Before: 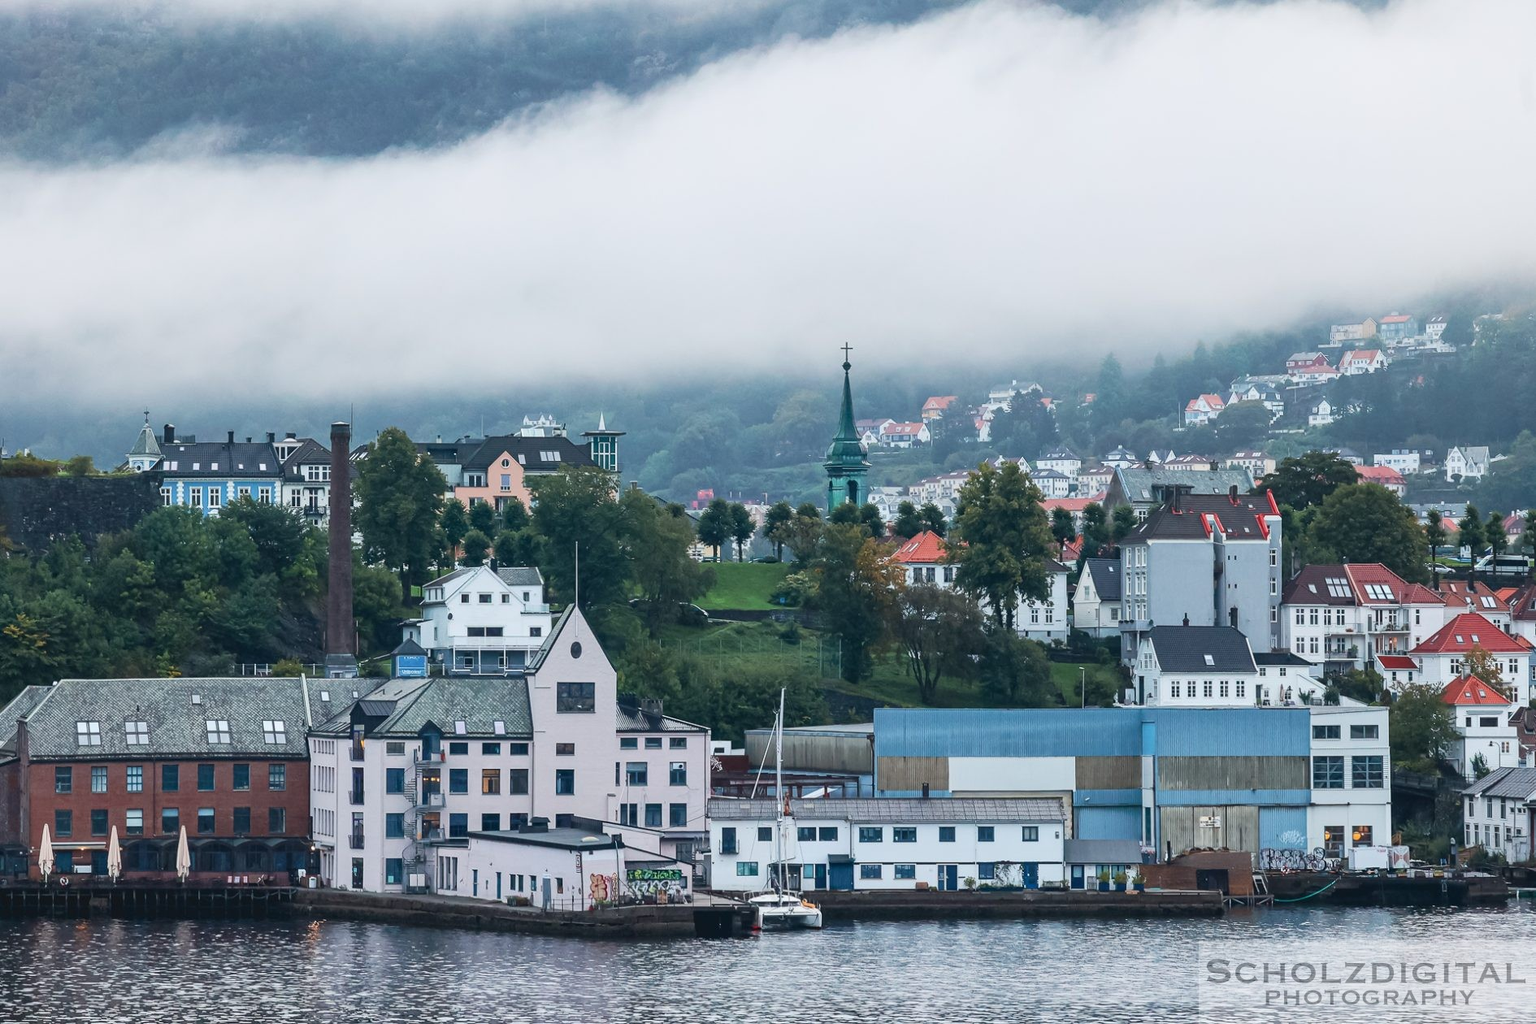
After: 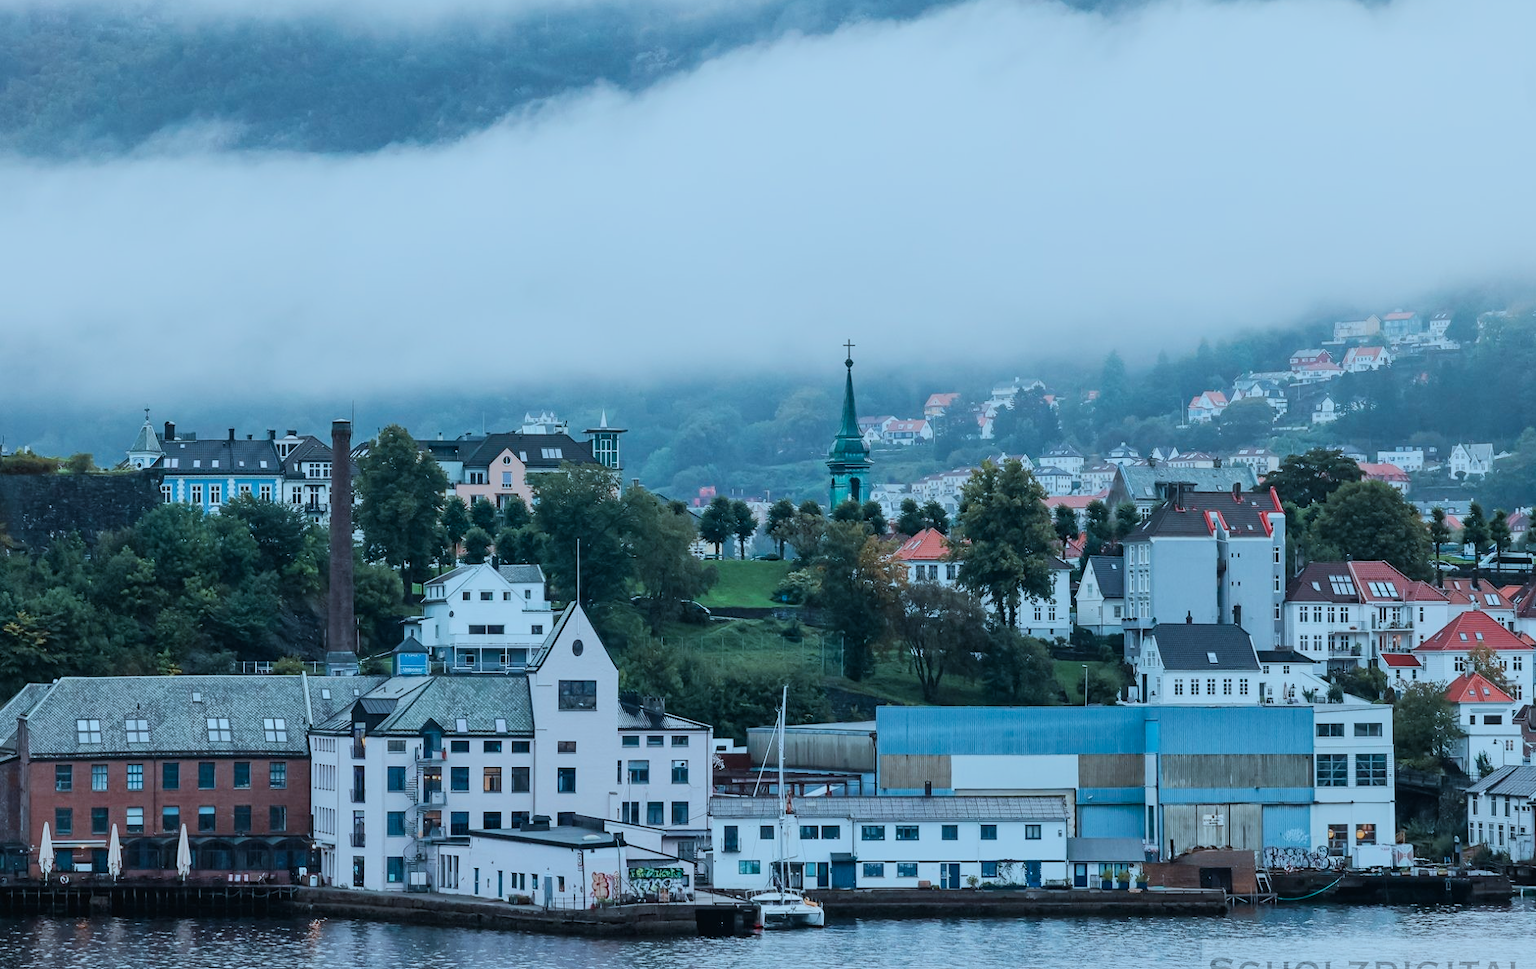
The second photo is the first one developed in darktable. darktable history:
crop: top 0.448%, right 0.264%, bottom 5.045%
color correction: highlights a* -10.69, highlights b* -19.19
filmic rgb: black relative exposure -7.65 EV, white relative exposure 4.56 EV, hardness 3.61
